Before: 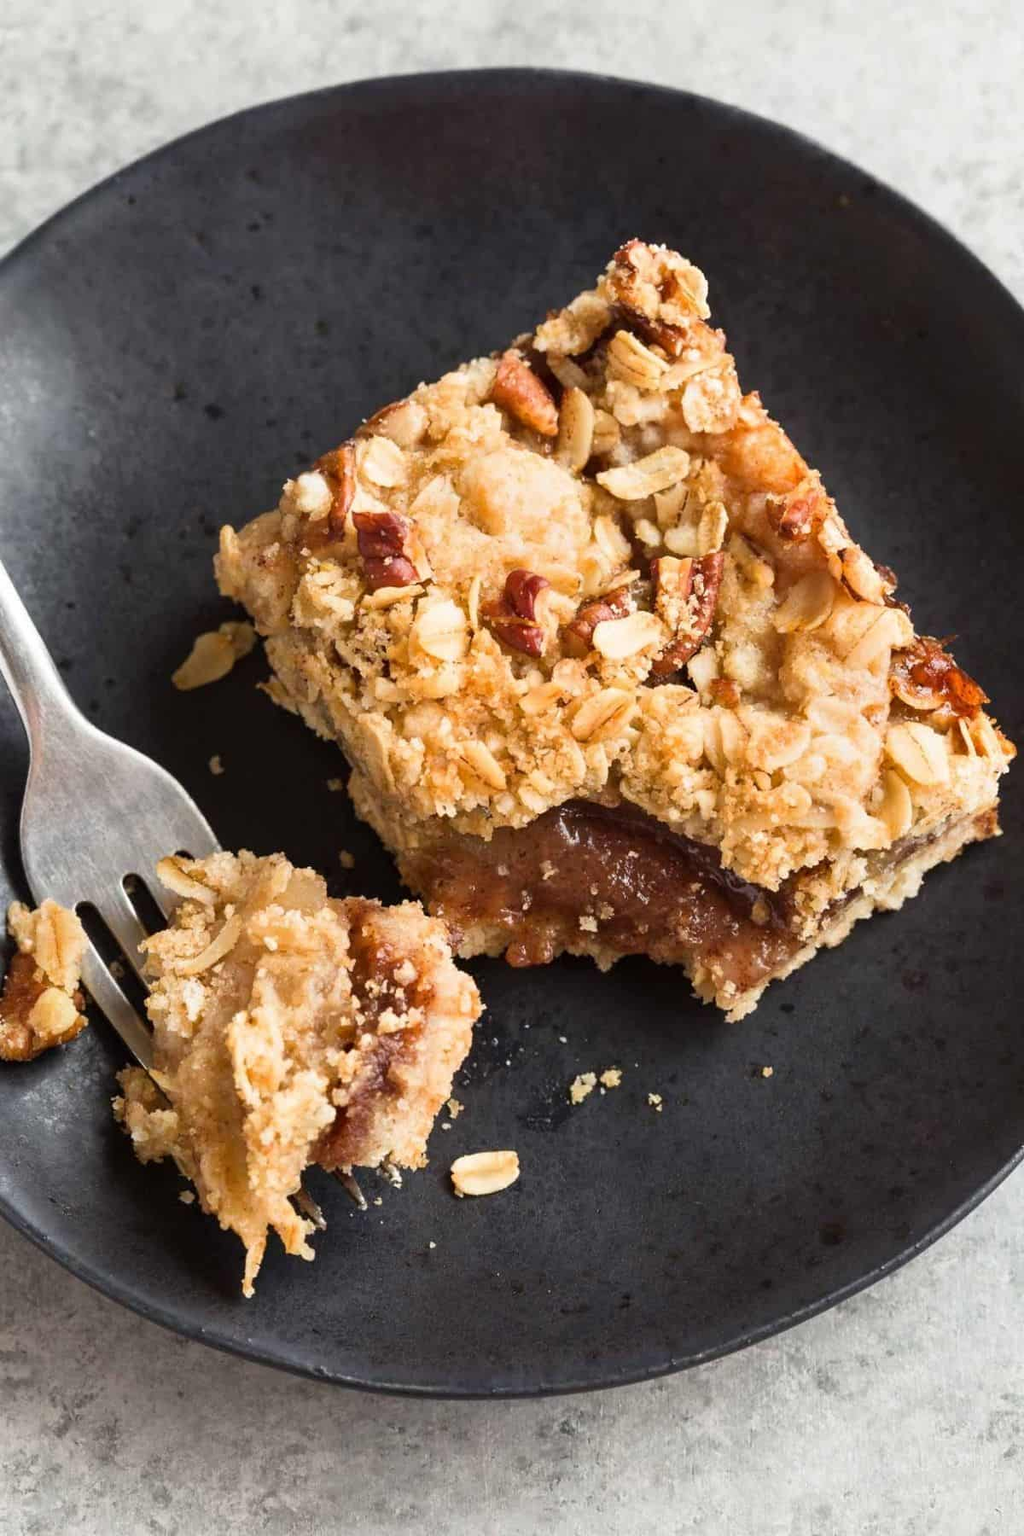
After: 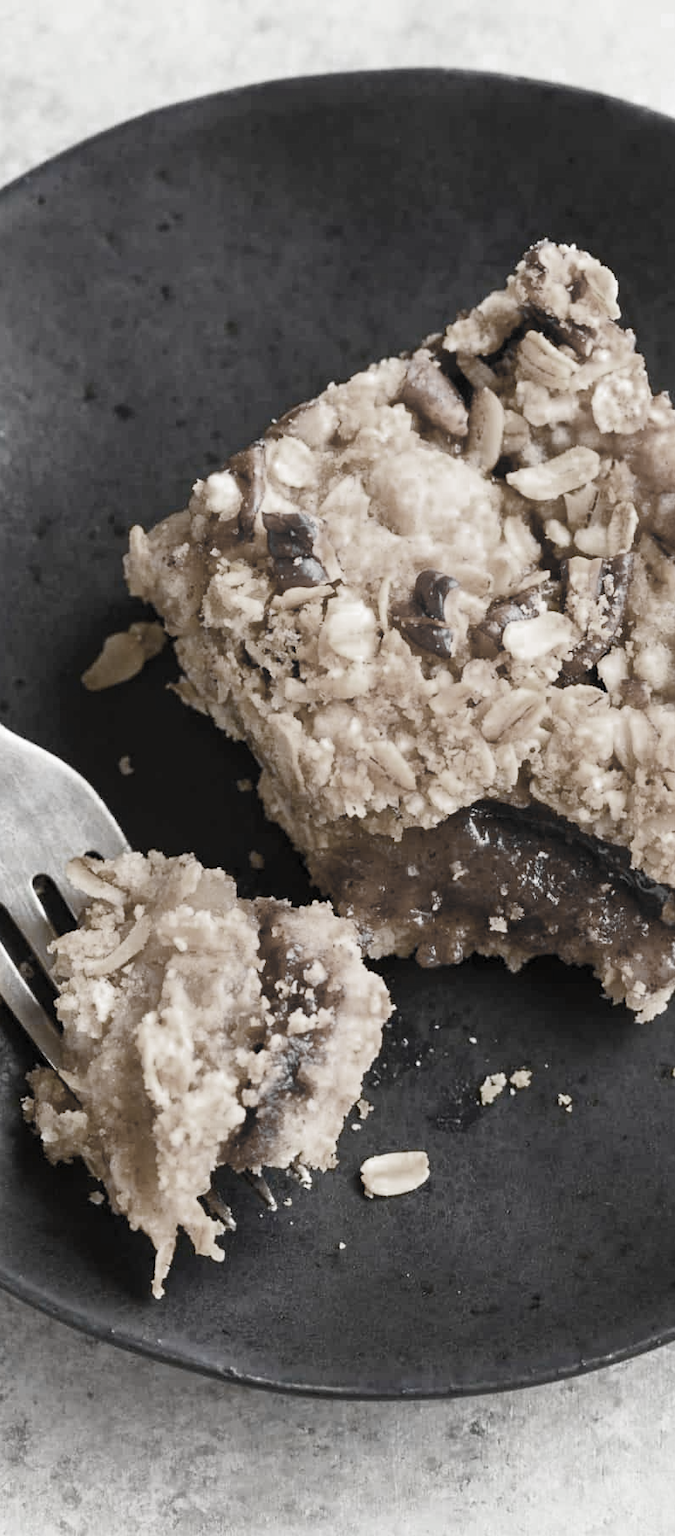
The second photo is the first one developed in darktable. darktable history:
crop and rotate: left 8.879%, right 25.17%
contrast brightness saturation: contrast 0.201, brightness 0.161, saturation 0.229
color balance rgb: perceptual saturation grading › global saturation 20%, perceptual saturation grading › highlights -50.492%, perceptual saturation grading › shadows 30.947%, global vibrance 20%
color zones: curves: ch0 [(0, 0.487) (0.241, 0.395) (0.434, 0.373) (0.658, 0.412) (0.838, 0.487)]; ch1 [(0, 0) (0.053, 0.053) (0.211, 0.202) (0.579, 0.259) (0.781, 0.241)], mix 25.56%
